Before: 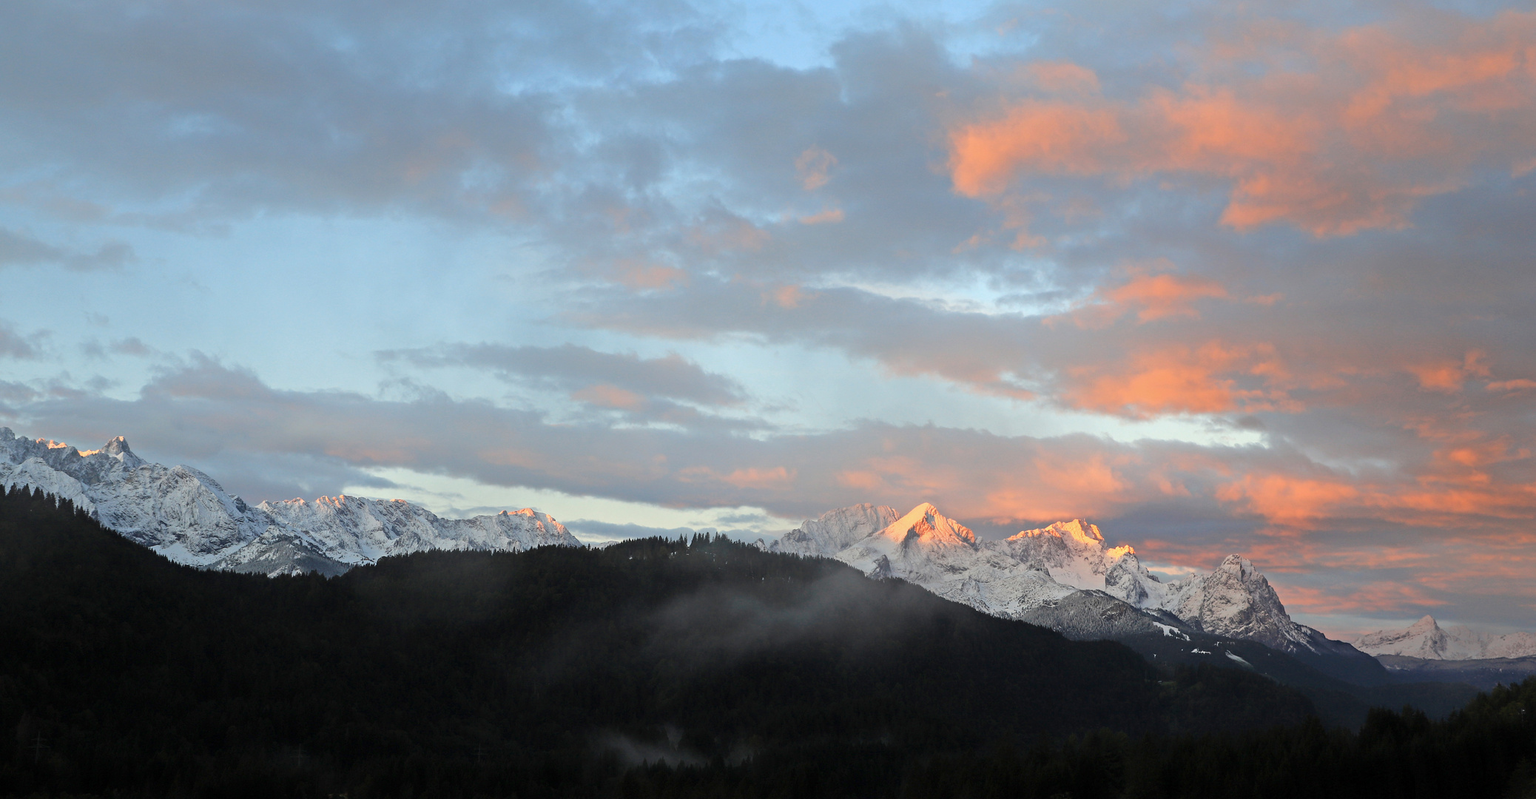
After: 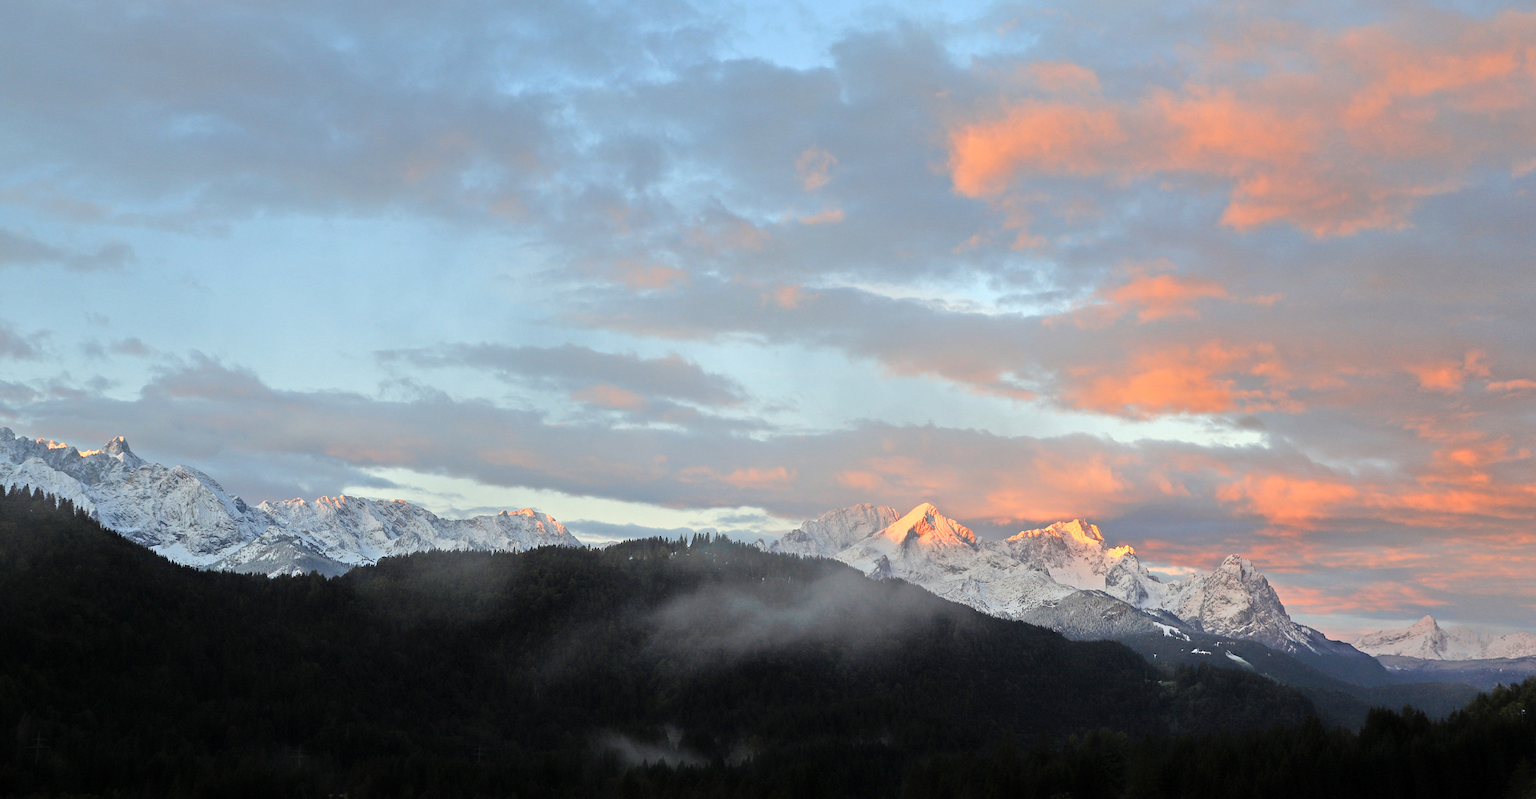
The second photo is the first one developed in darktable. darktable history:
tone equalizer: -7 EV 0.149 EV, -6 EV 0.639 EV, -5 EV 1.17 EV, -4 EV 1.35 EV, -3 EV 1.16 EV, -2 EV 0.6 EV, -1 EV 0.155 EV, mask exposure compensation -0.505 EV
